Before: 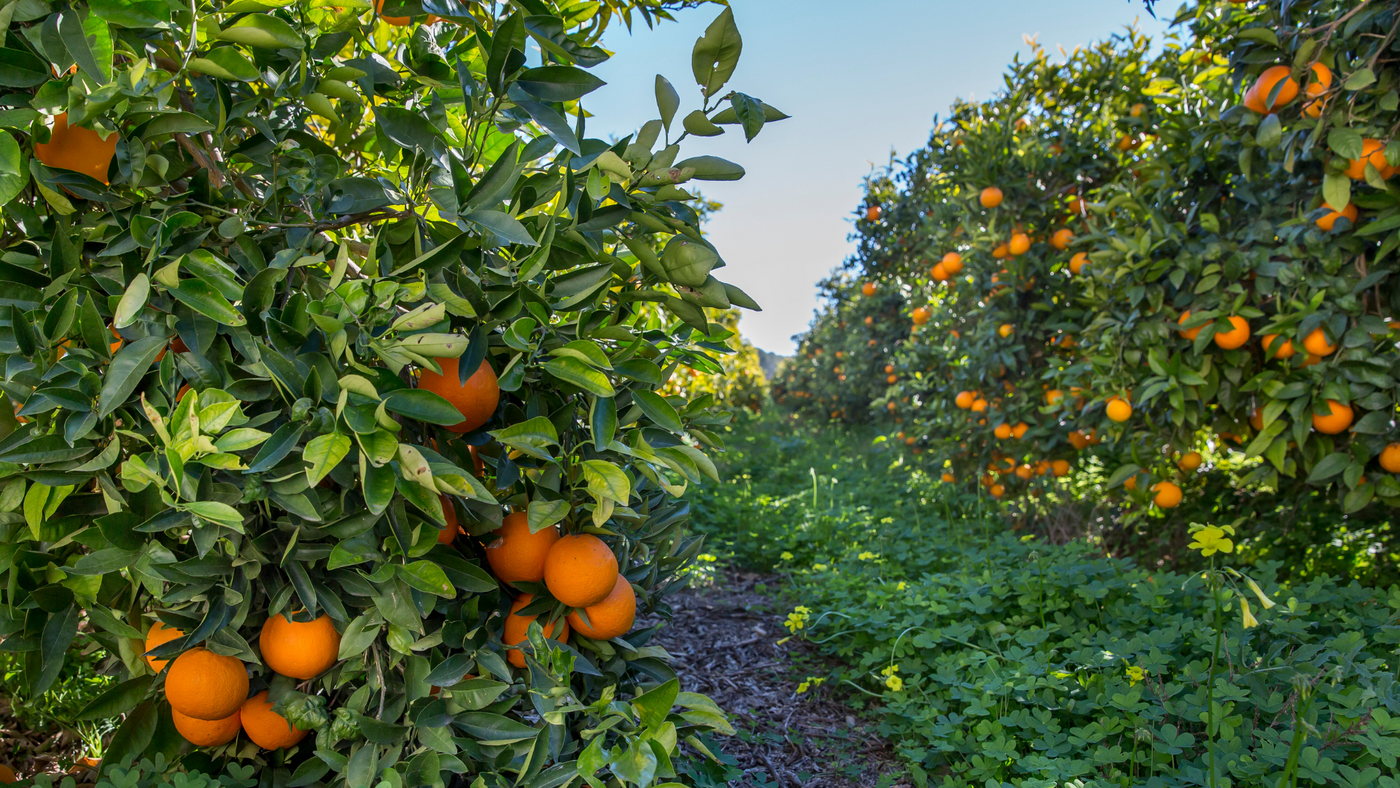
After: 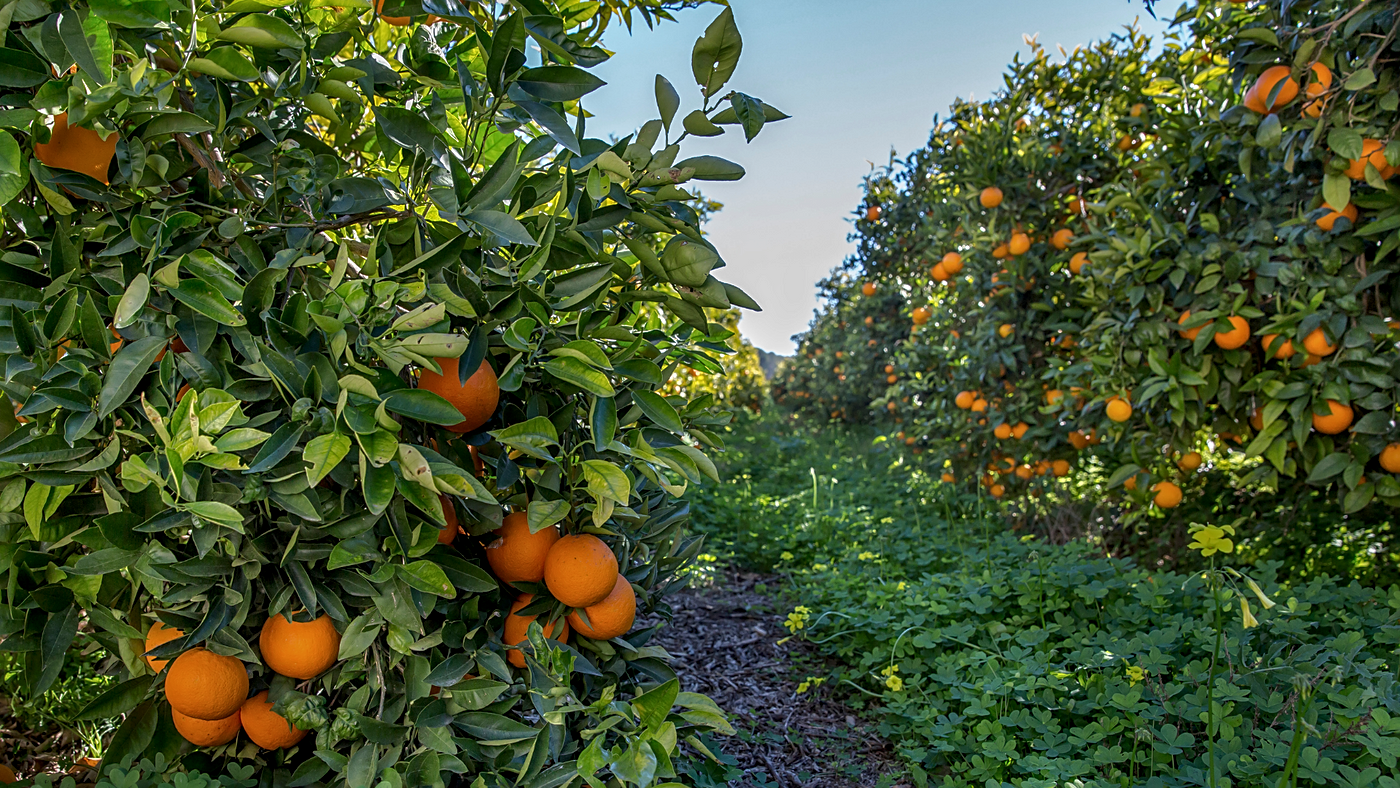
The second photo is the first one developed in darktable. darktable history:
tone curve: curves: ch0 [(0, 0) (0.48, 0.431) (0.7, 0.609) (0.864, 0.854) (1, 1)]
local contrast: on, module defaults
exposure: exposure -0.01 EV, compensate highlight preservation false
sharpen: on, module defaults
